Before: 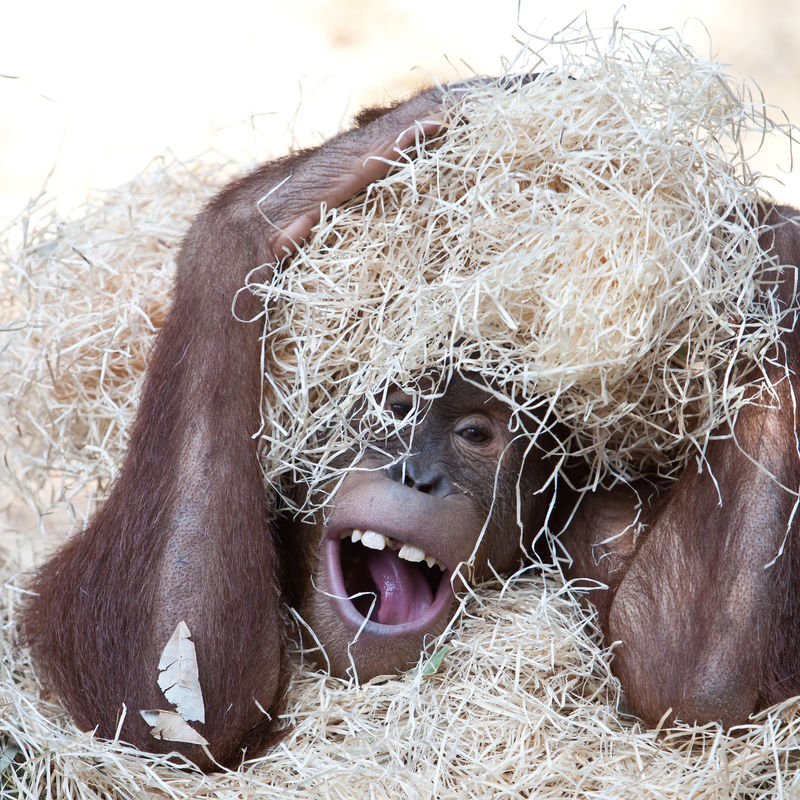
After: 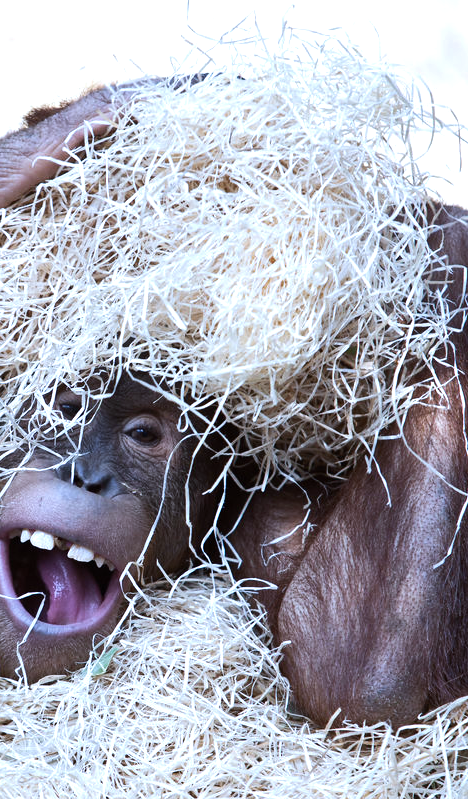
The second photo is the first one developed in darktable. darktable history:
crop: left 41.402%
white balance: red 0.926, green 1.003, blue 1.133
velvia: strength 9.25%
tone equalizer: -8 EV -0.417 EV, -7 EV -0.389 EV, -6 EV -0.333 EV, -5 EV -0.222 EV, -3 EV 0.222 EV, -2 EV 0.333 EV, -1 EV 0.389 EV, +0 EV 0.417 EV, edges refinement/feathering 500, mask exposure compensation -1.57 EV, preserve details no
